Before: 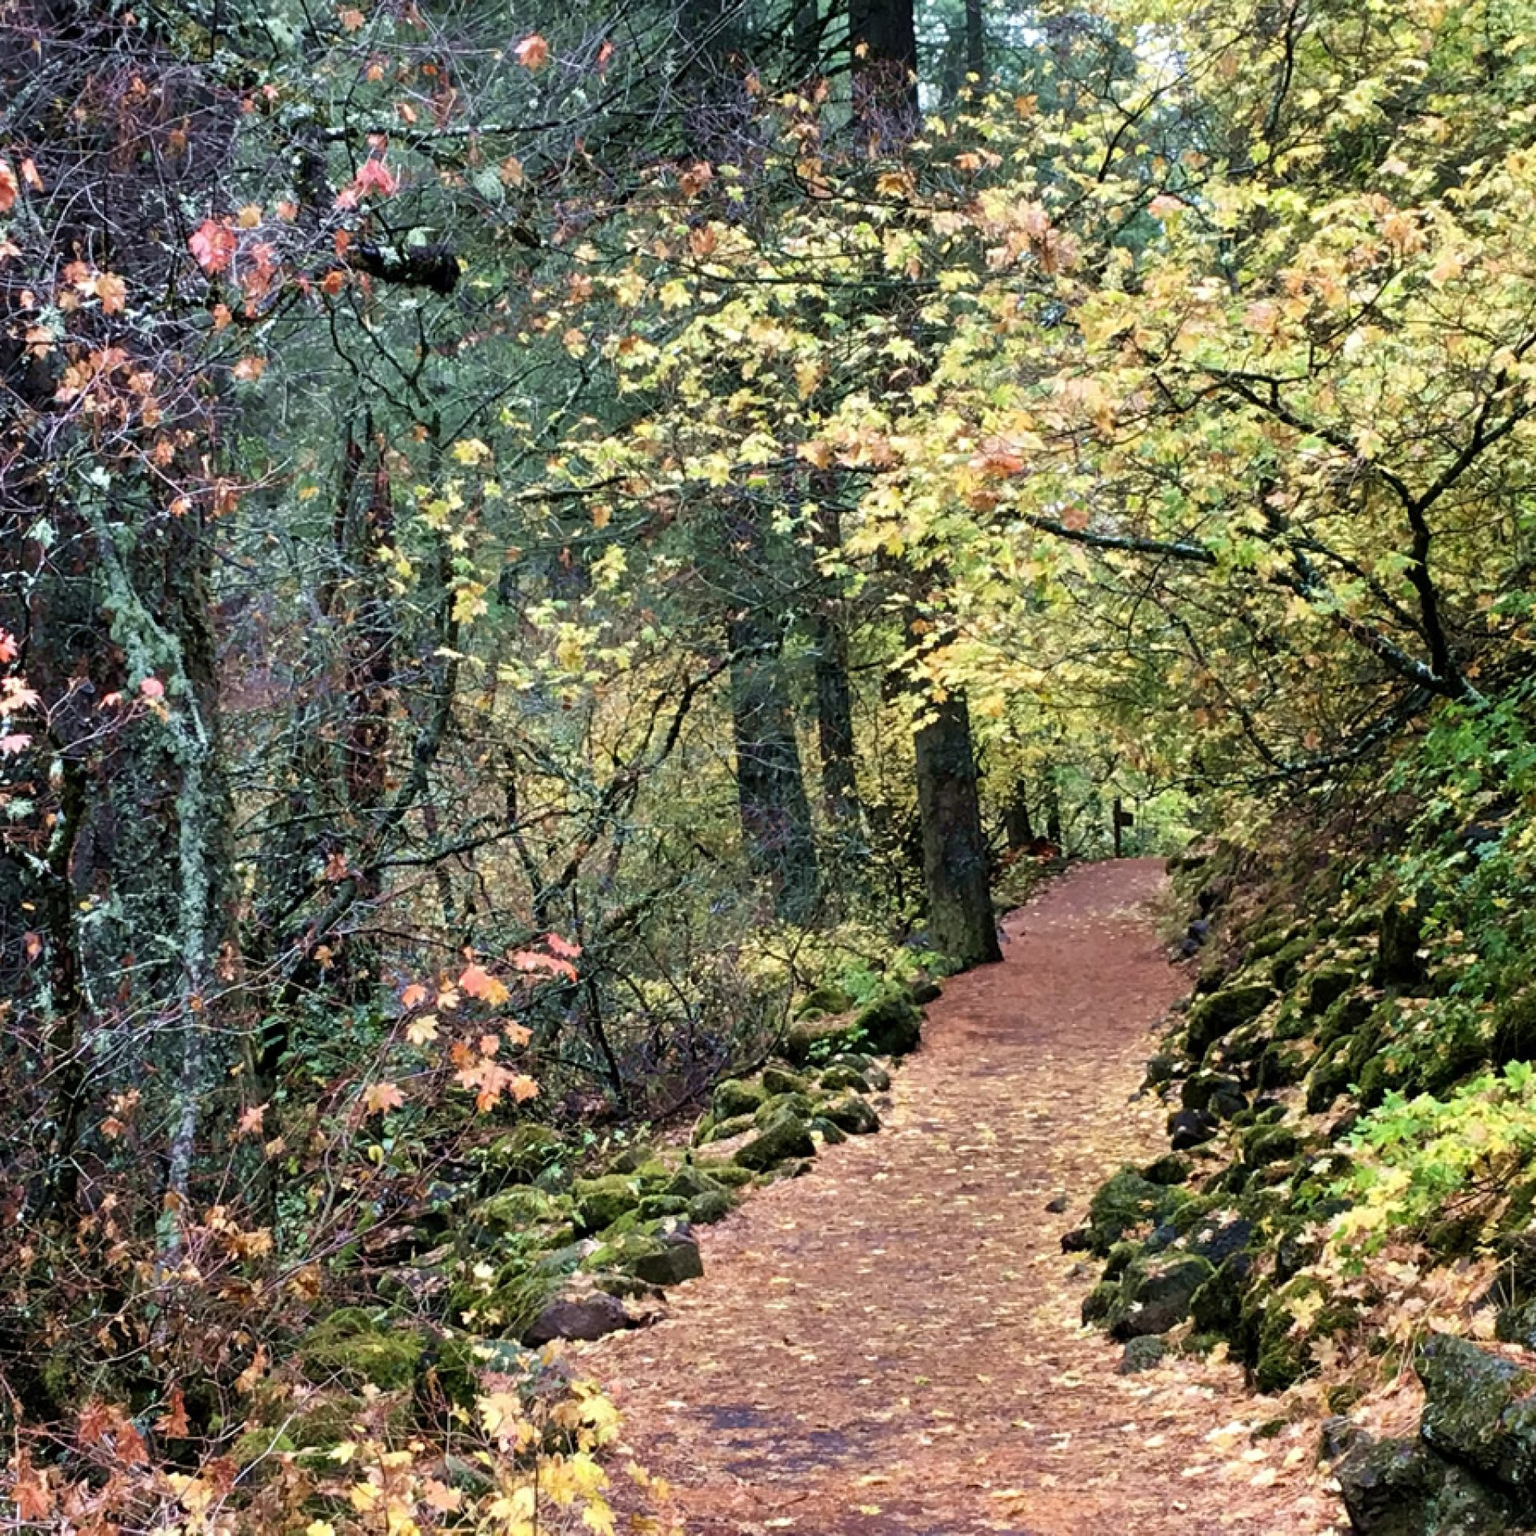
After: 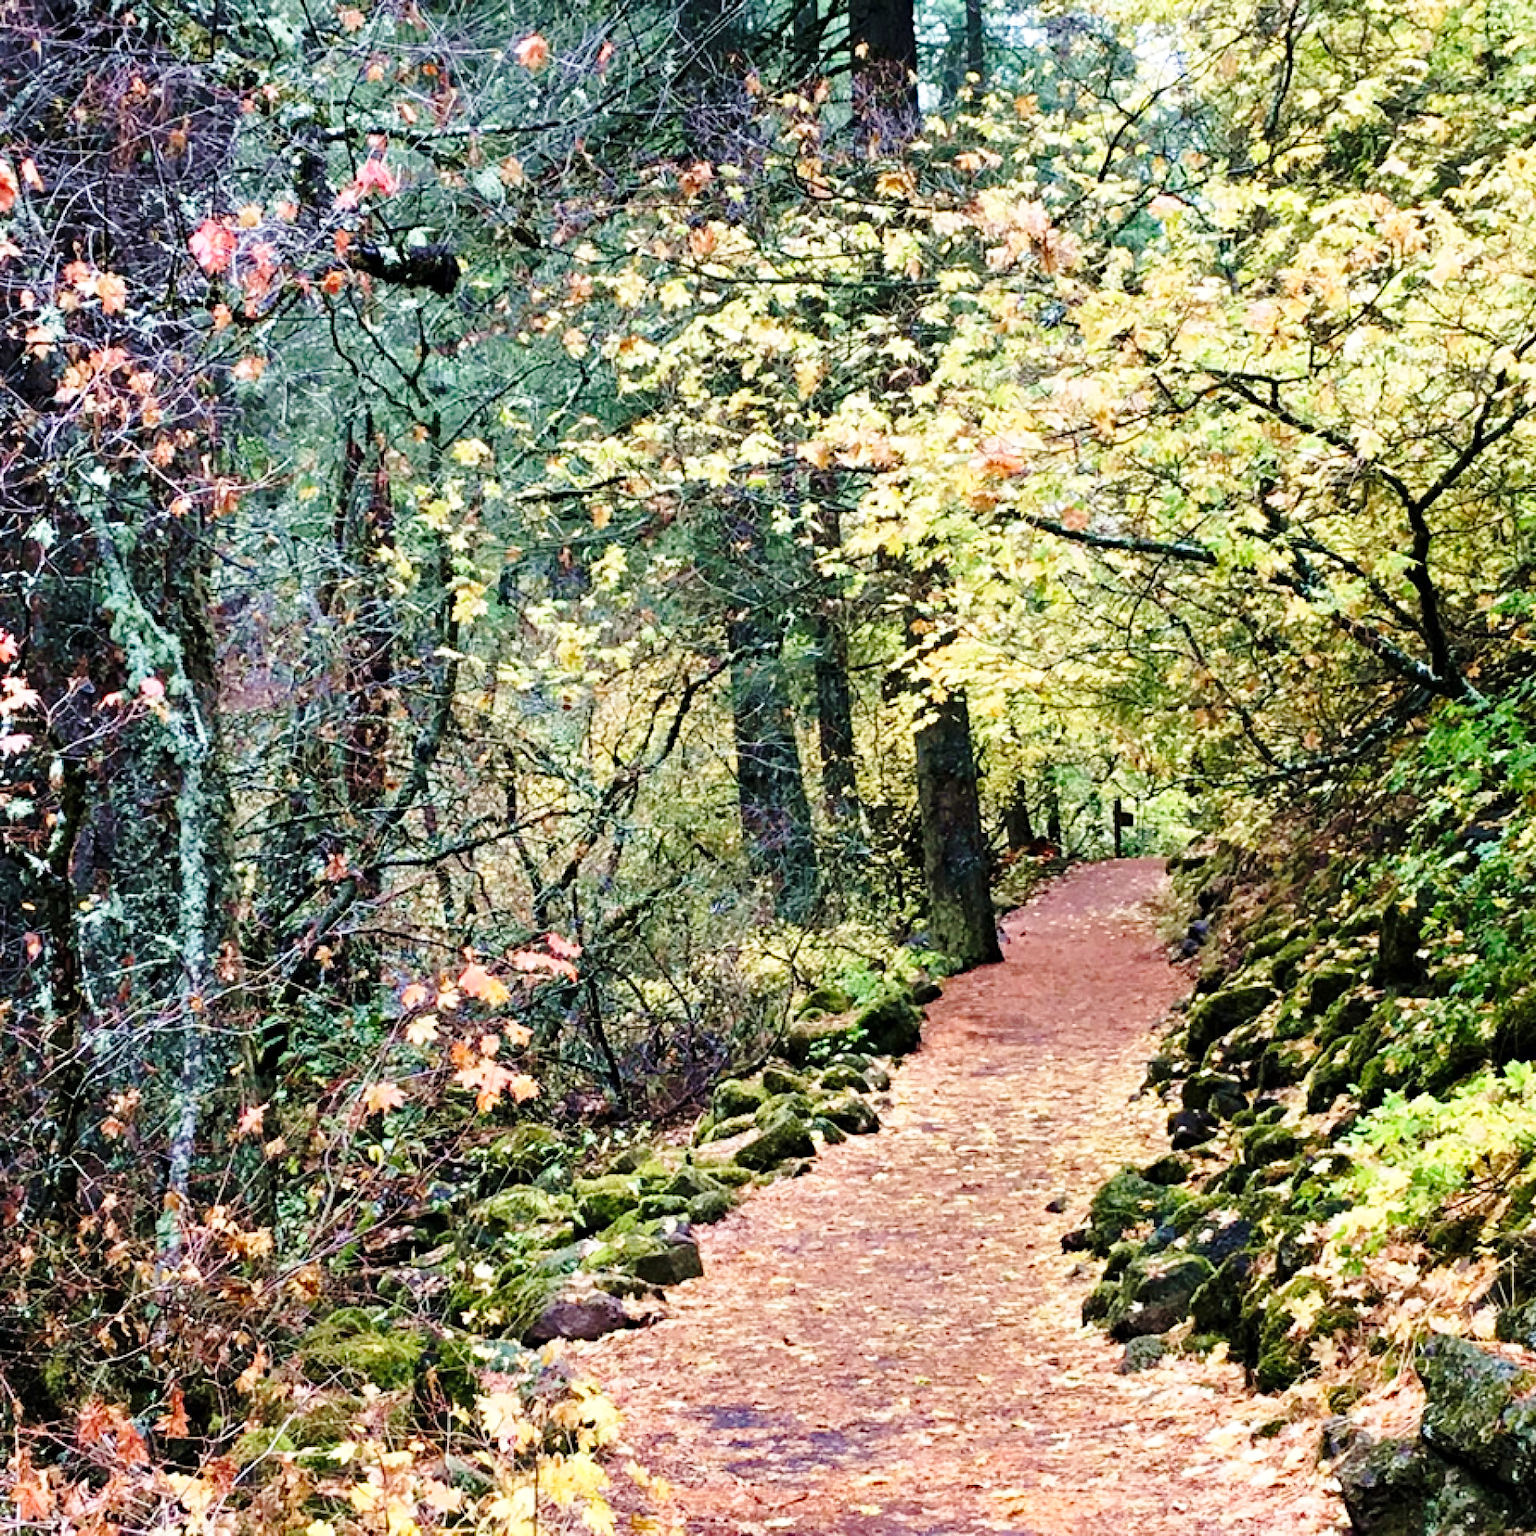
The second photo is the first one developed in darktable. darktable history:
haze removal: compatibility mode true, adaptive false
base curve: curves: ch0 [(0, 0) (0.028, 0.03) (0.121, 0.232) (0.46, 0.748) (0.859, 0.968) (1, 1)], preserve colors none
